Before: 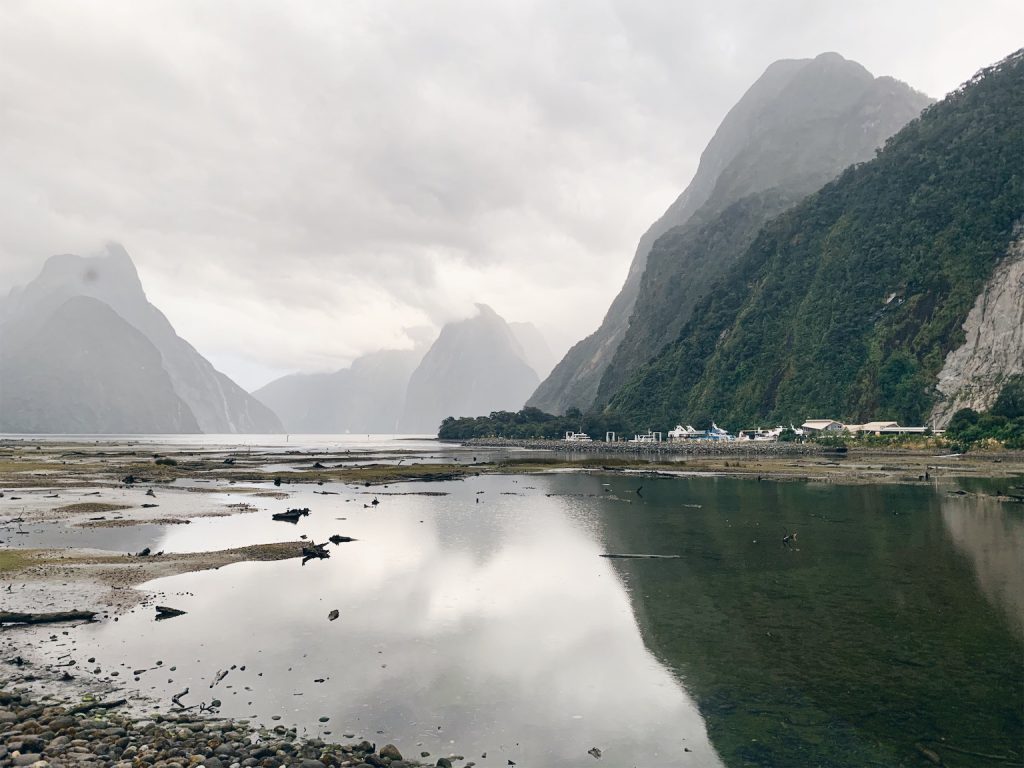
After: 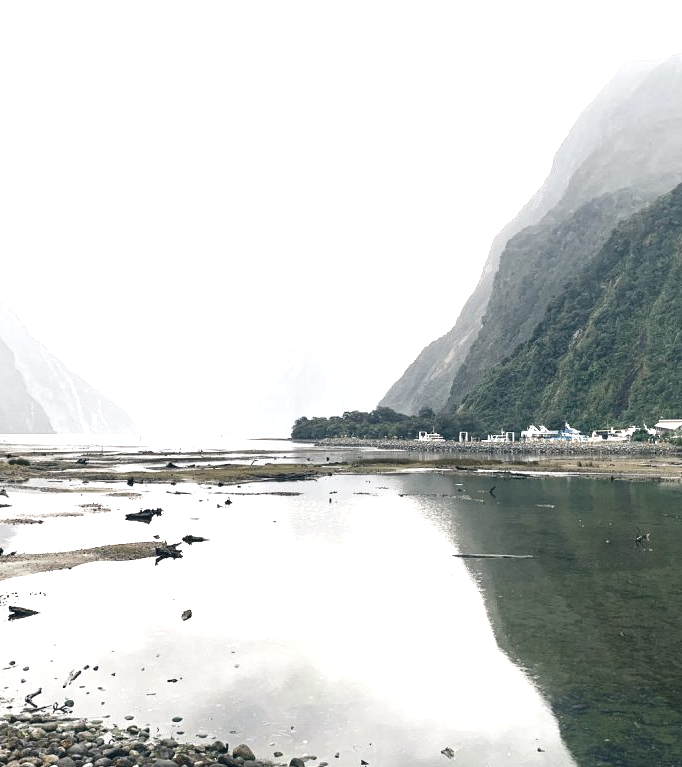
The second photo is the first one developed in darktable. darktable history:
exposure: exposure 1.061 EV, compensate highlight preservation false
color balance: input saturation 100.43%, contrast fulcrum 14.22%, output saturation 70.41%
crop and rotate: left 14.436%, right 18.898%
